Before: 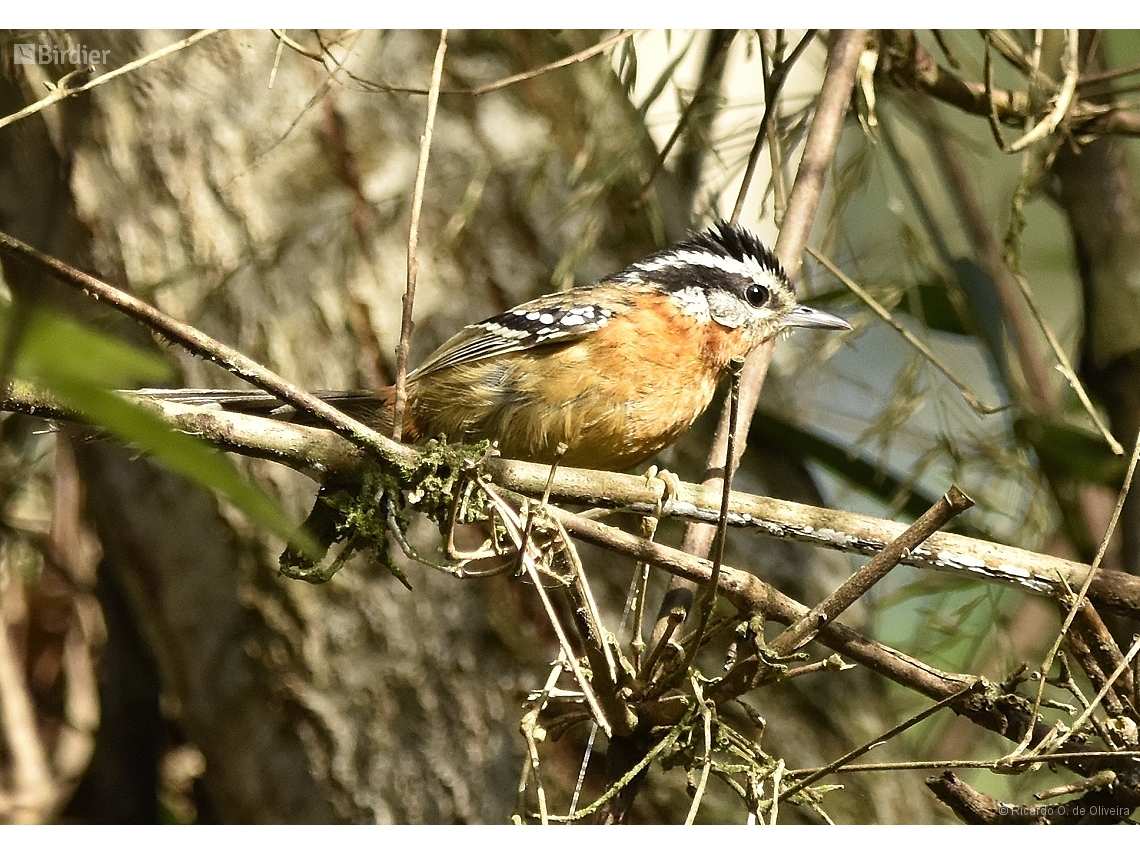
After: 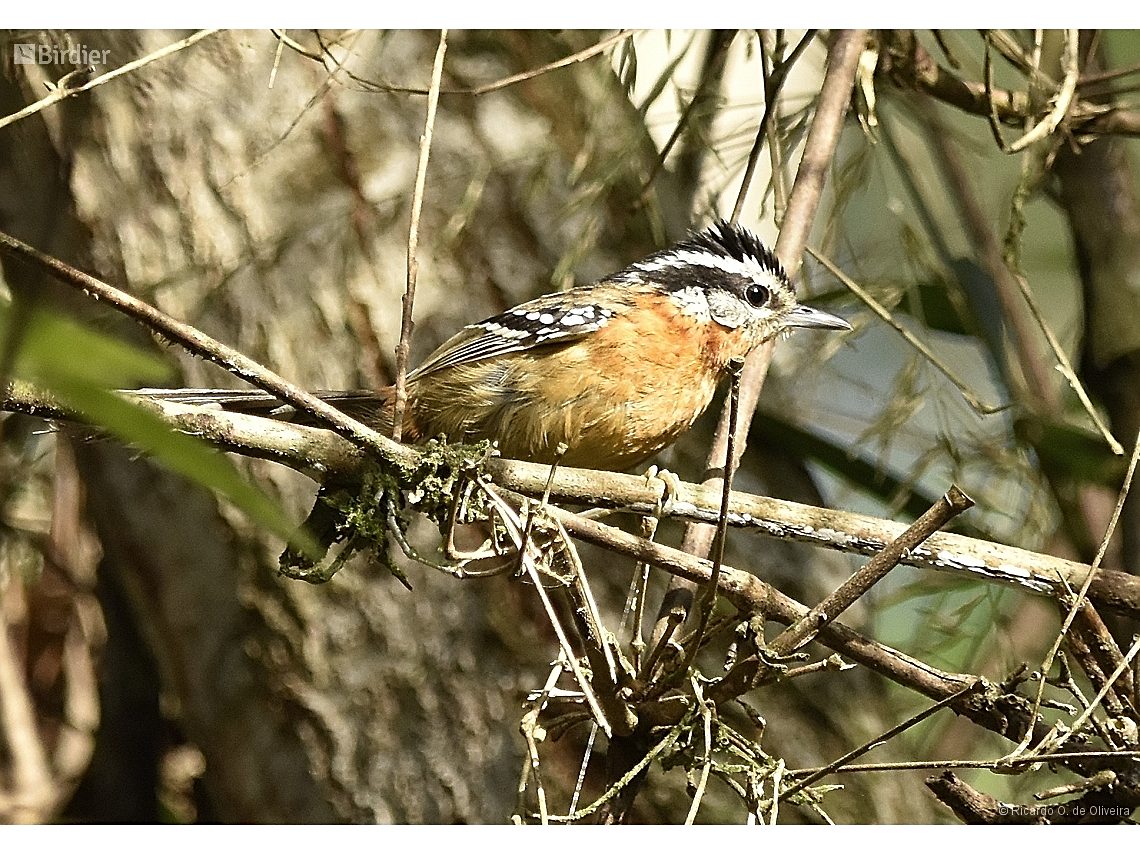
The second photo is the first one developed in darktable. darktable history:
contrast brightness saturation: saturation -0.057
sharpen: on, module defaults
